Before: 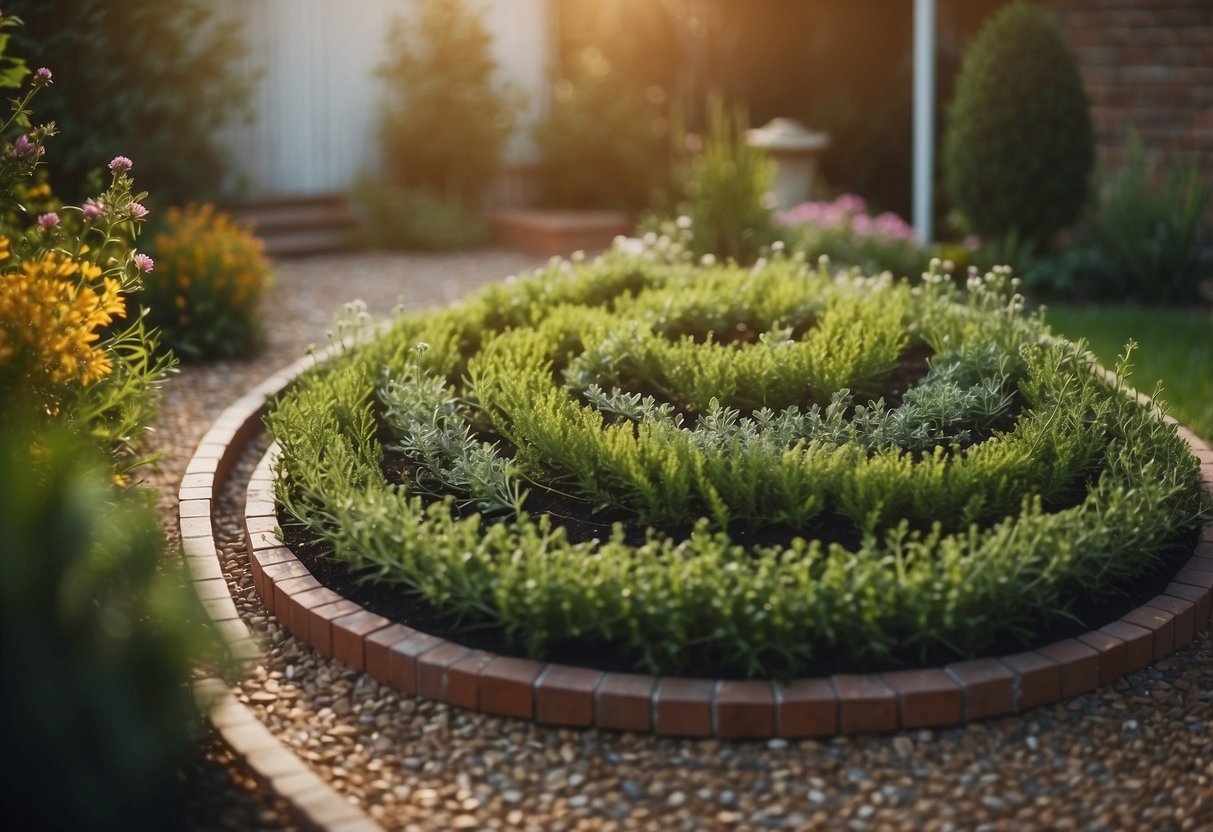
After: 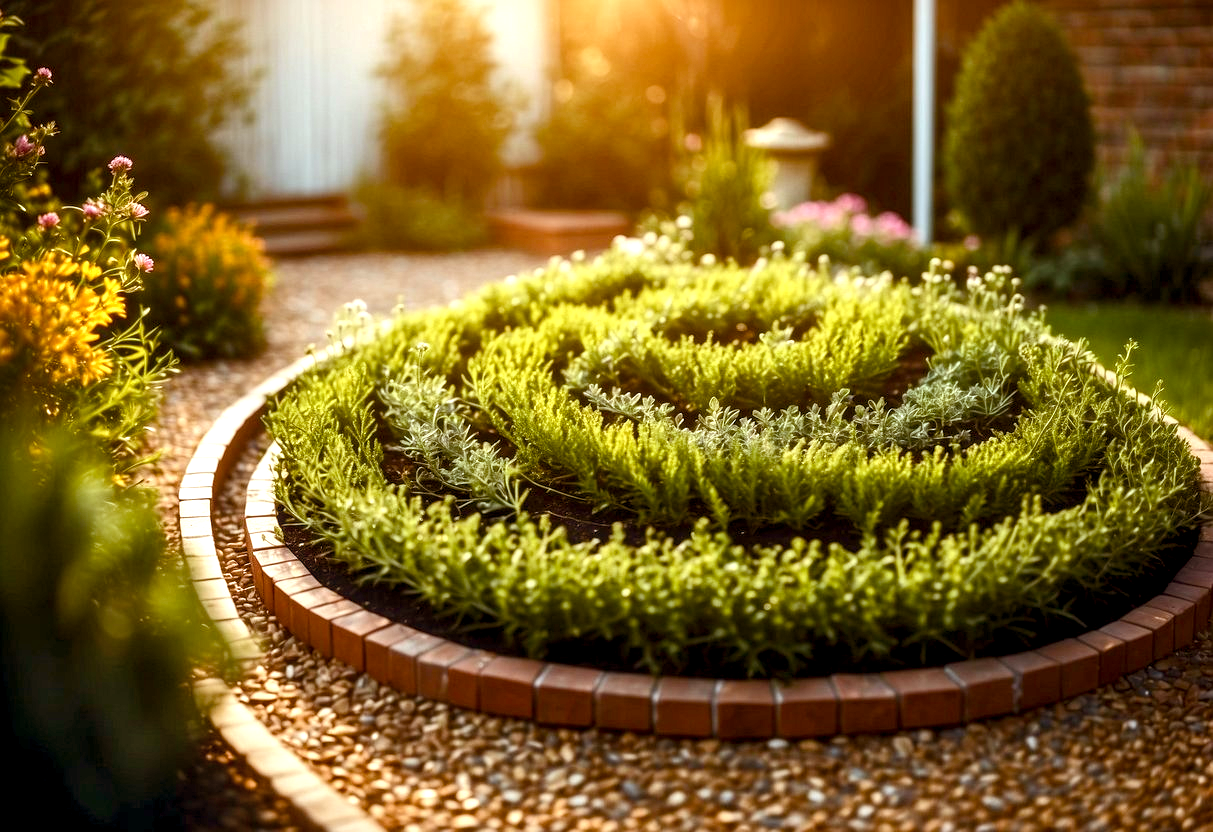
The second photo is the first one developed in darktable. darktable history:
local contrast: detail 130%
color balance rgb: shadows lift › luminance -19.948%, power › luminance 9.933%, power › chroma 2.811%, power › hue 57.04°, global offset › luminance -0.892%, perceptual saturation grading › global saturation 20%, perceptual saturation grading › highlights -24.823%, perceptual saturation grading › shadows 24.882%, global vibrance 20%
tone equalizer: -8 EV -0.428 EV, -7 EV -0.36 EV, -6 EV -0.345 EV, -5 EV -0.217 EV, -3 EV 0.217 EV, -2 EV 0.361 EV, -1 EV 0.364 EV, +0 EV 0.44 EV, edges refinement/feathering 500, mask exposure compensation -1.57 EV, preserve details no
exposure: black level correction -0.002, exposure 0.544 EV, compensate exposure bias true, compensate highlight preservation false
